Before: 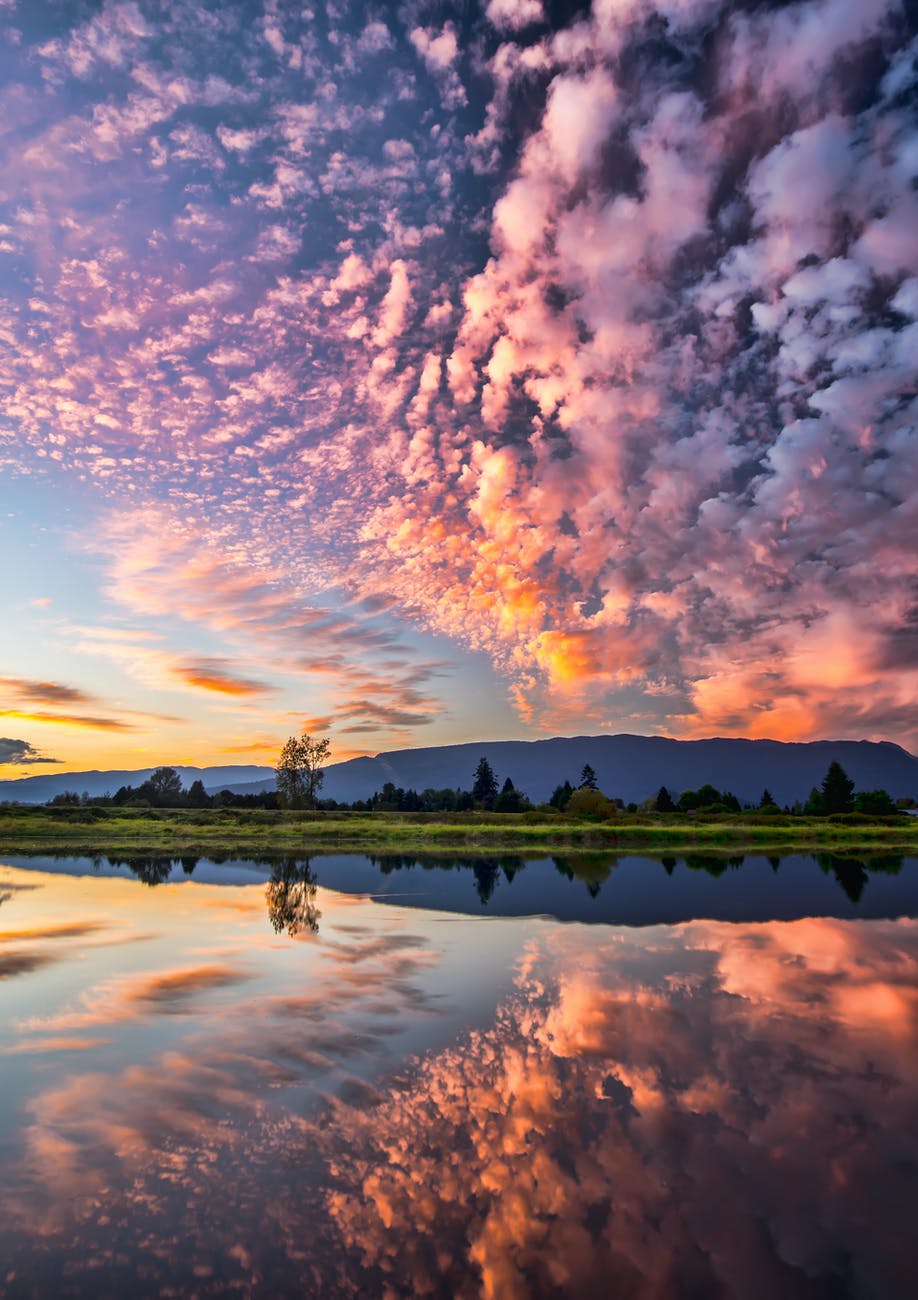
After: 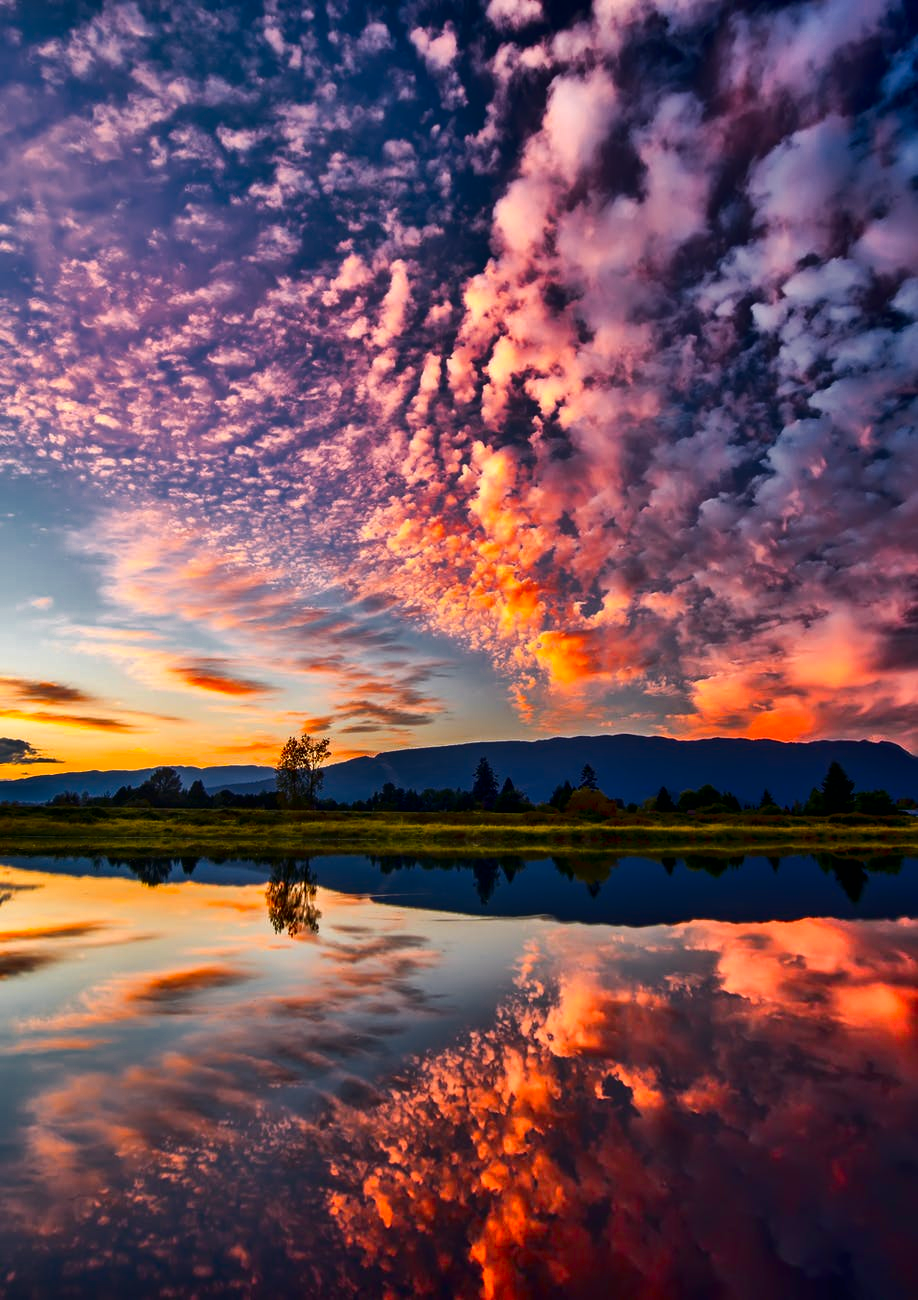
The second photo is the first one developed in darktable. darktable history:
shadows and highlights: low approximation 0.01, soften with gaussian
color zones: curves: ch0 [(0, 0.499) (0.143, 0.5) (0.286, 0.5) (0.429, 0.476) (0.571, 0.284) (0.714, 0.243) (0.857, 0.449) (1, 0.499)]; ch1 [(0, 0.532) (0.143, 0.645) (0.286, 0.696) (0.429, 0.211) (0.571, 0.504) (0.714, 0.493) (0.857, 0.495) (1, 0.532)]; ch2 [(0, 0.5) (0.143, 0.5) (0.286, 0.427) (0.429, 0.324) (0.571, 0.5) (0.714, 0.5) (0.857, 0.5) (1, 0.5)]
contrast brightness saturation: contrast 0.13, brightness -0.24, saturation 0.14
